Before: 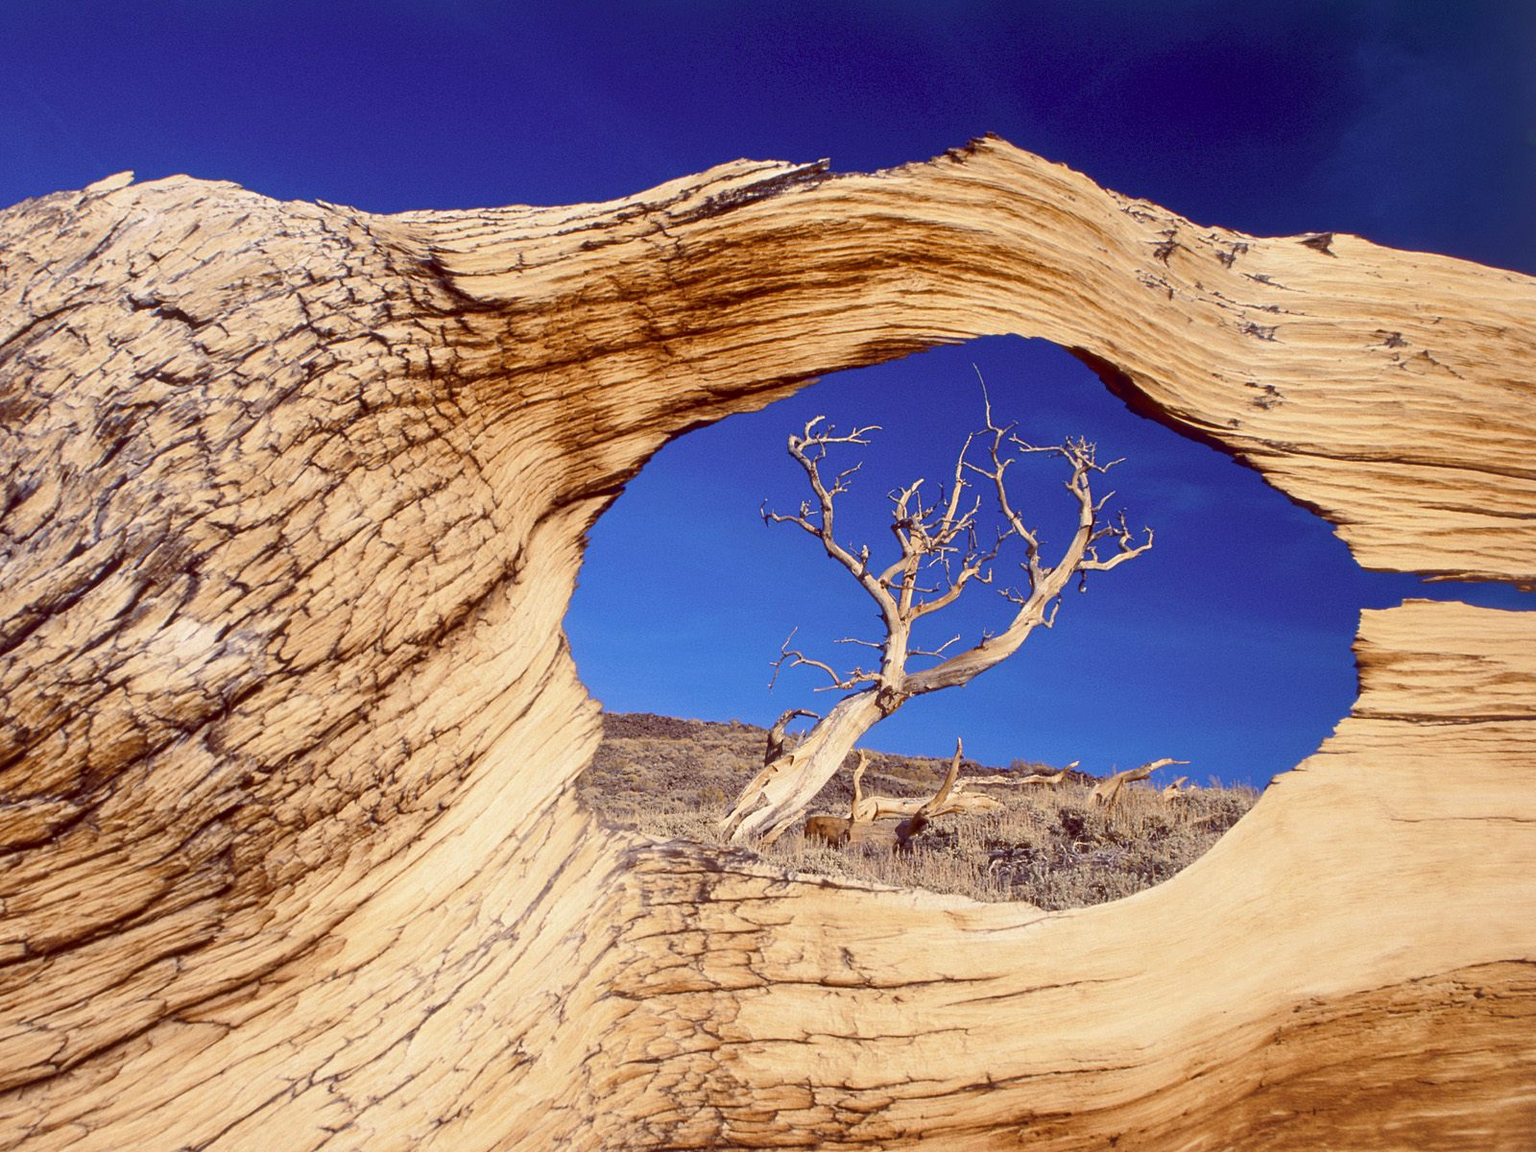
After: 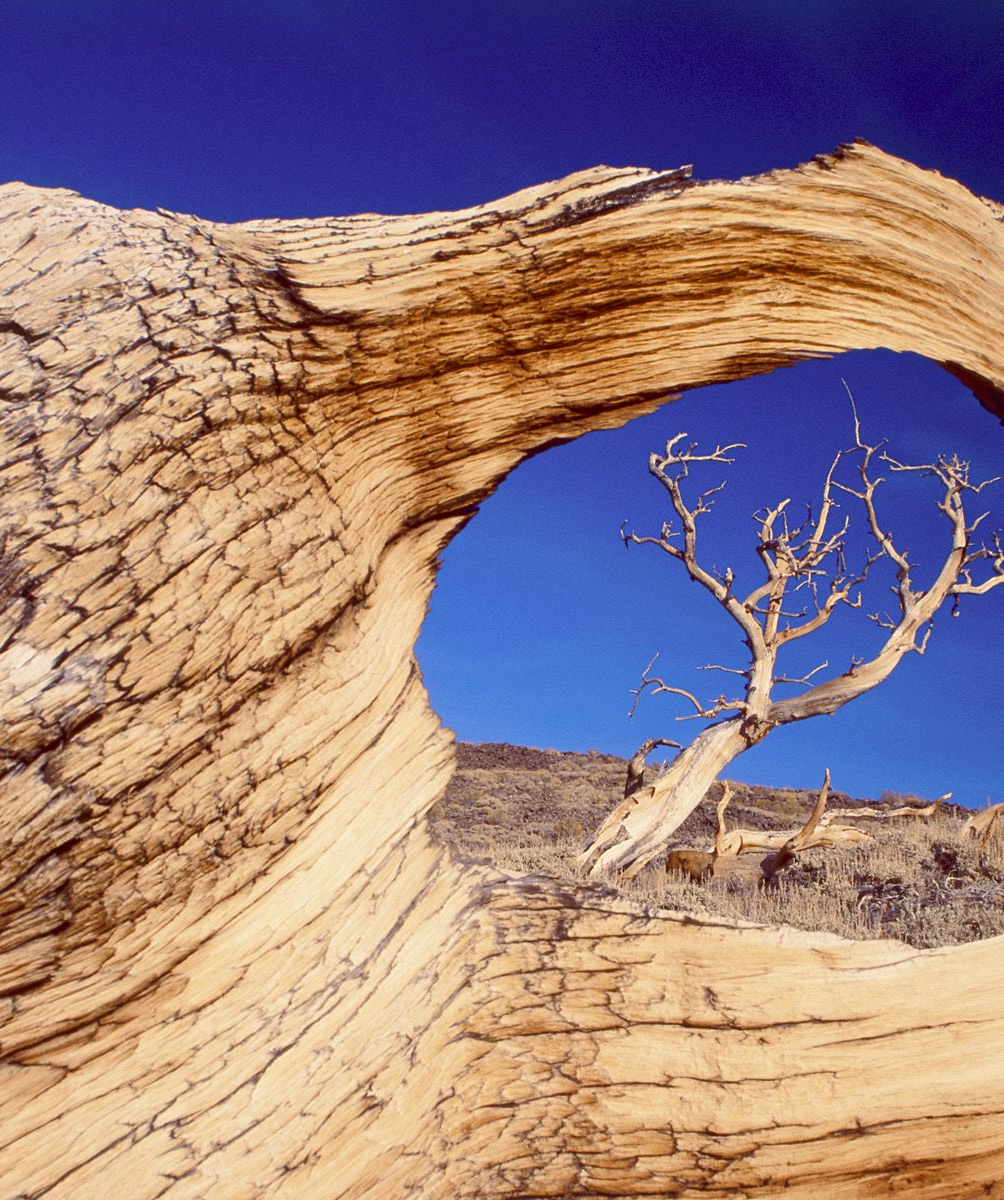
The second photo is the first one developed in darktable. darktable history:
crop: left 10.793%, right 26.416%
